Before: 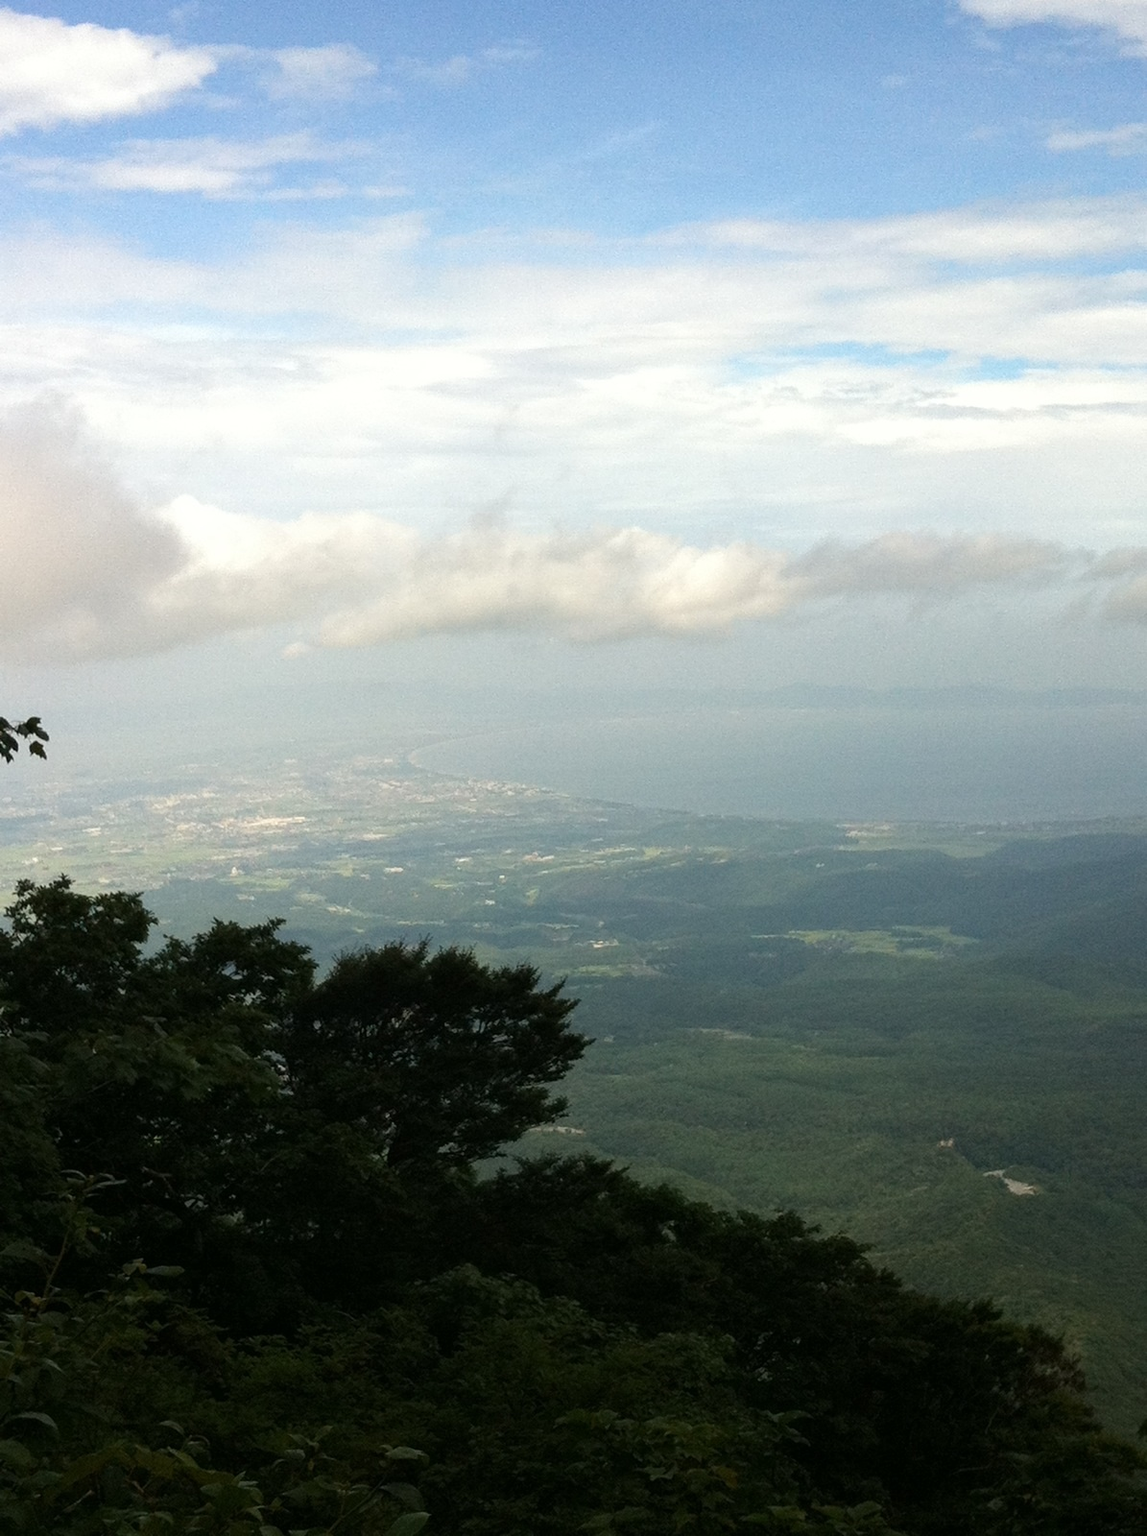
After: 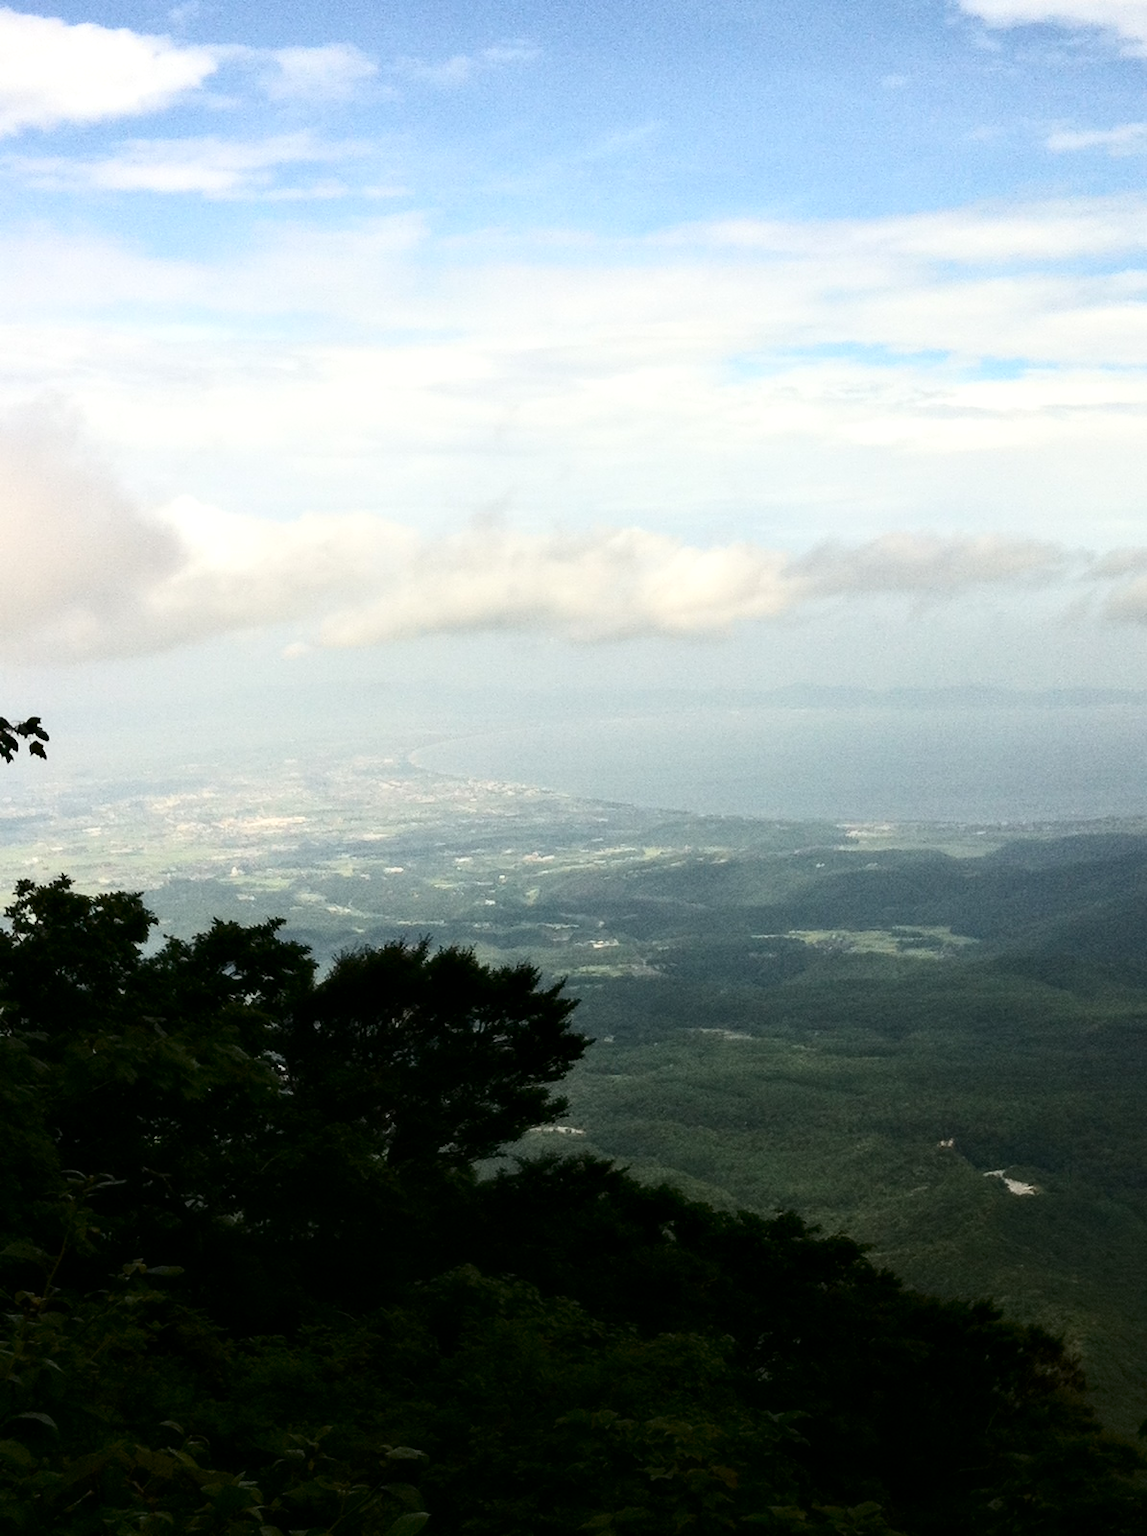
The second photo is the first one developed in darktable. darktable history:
contrast equalizer: octaves 7, y [[0.536, 0.565, 0.581, 0.516, 0.52, 0.491], [0.5 ×6], [0.5 ×6], [0 ×6], [0 ×6]]
contrast brightness saturation: contrast 0.288
